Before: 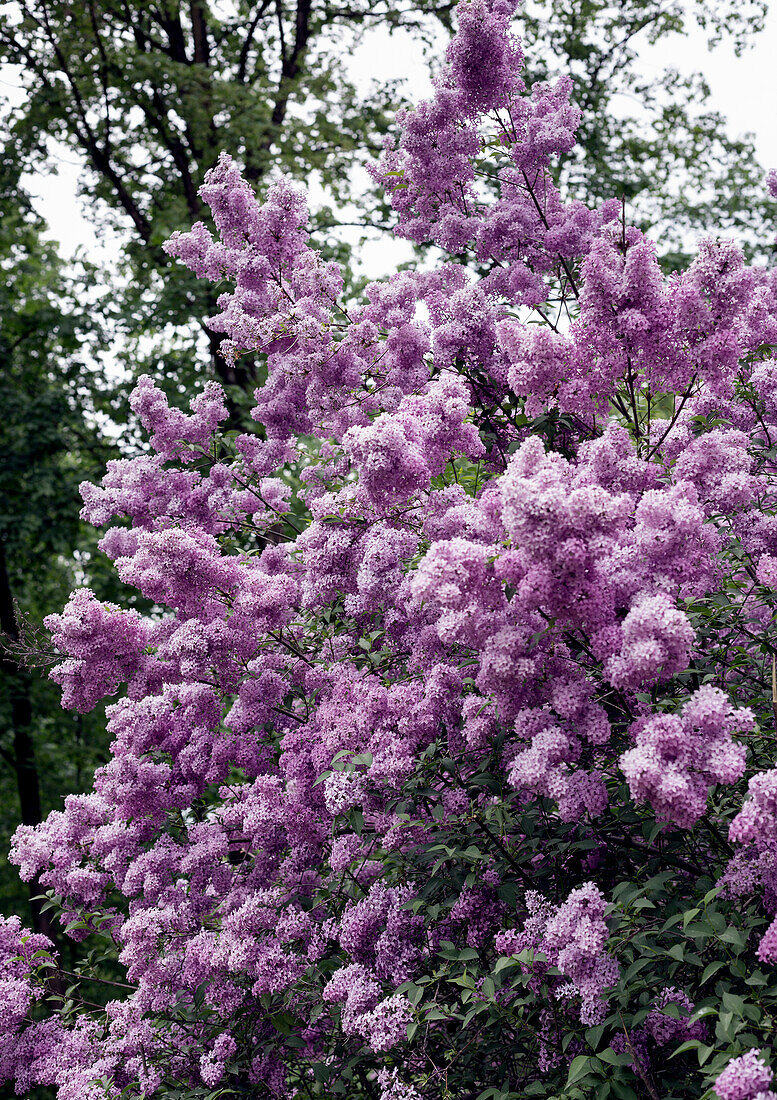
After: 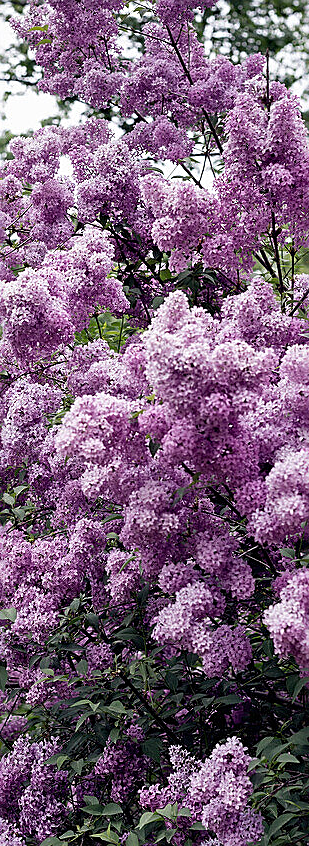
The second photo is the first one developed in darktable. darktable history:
crop: left 45.942%, top 13.211%, right 14.208%, bottom 9.855%
exposure: compensate highlight preservation false
sharpen: amount 0.593
